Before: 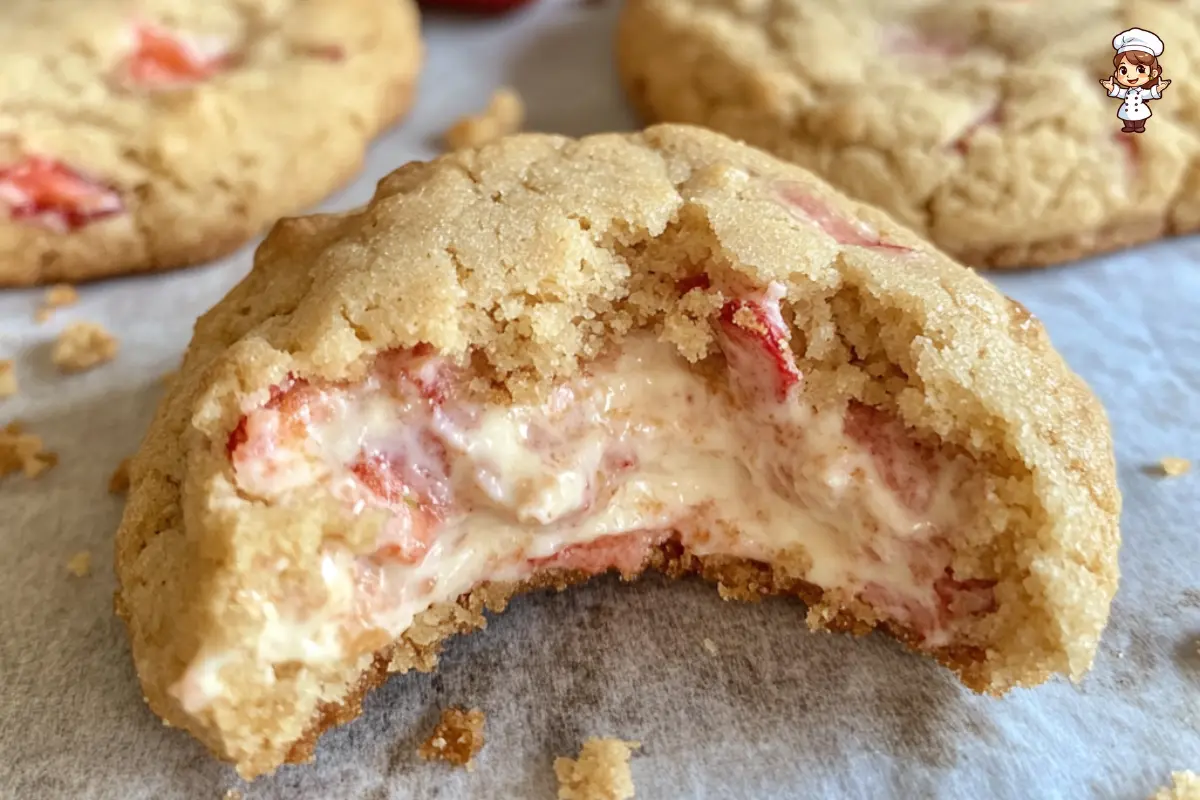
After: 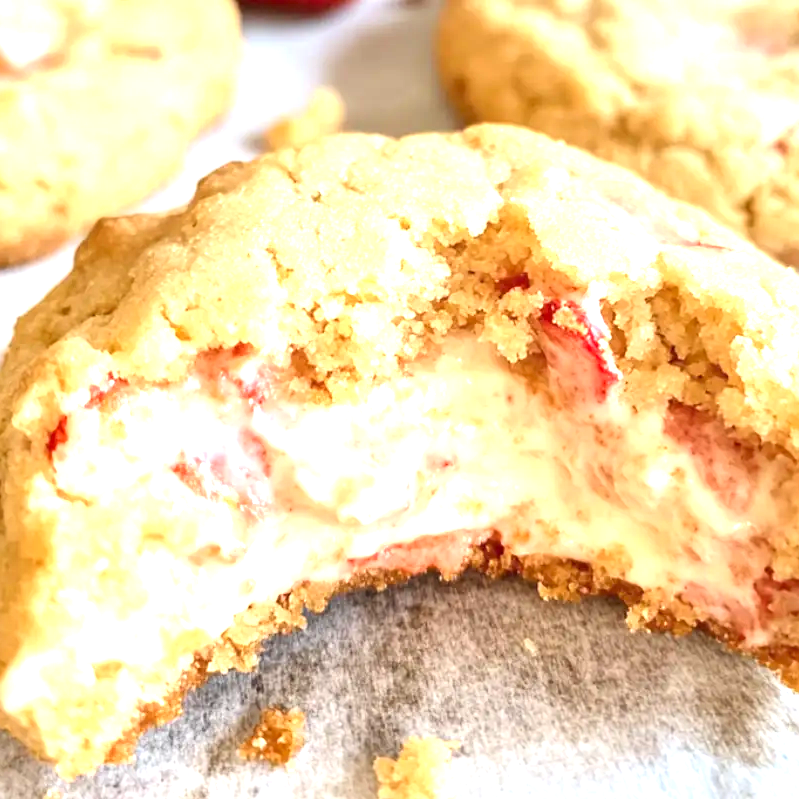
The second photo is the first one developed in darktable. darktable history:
exposure: black level correction 0, exposure 1.5 EV, compensate exposure bias true, compensate highlight preservation false
crop and rotate: left 15.055%, right 18.278%
contrast brightness saturation: contrast 0.1, brightness 0.03, saturation 0.09
white balance: emerald 1
